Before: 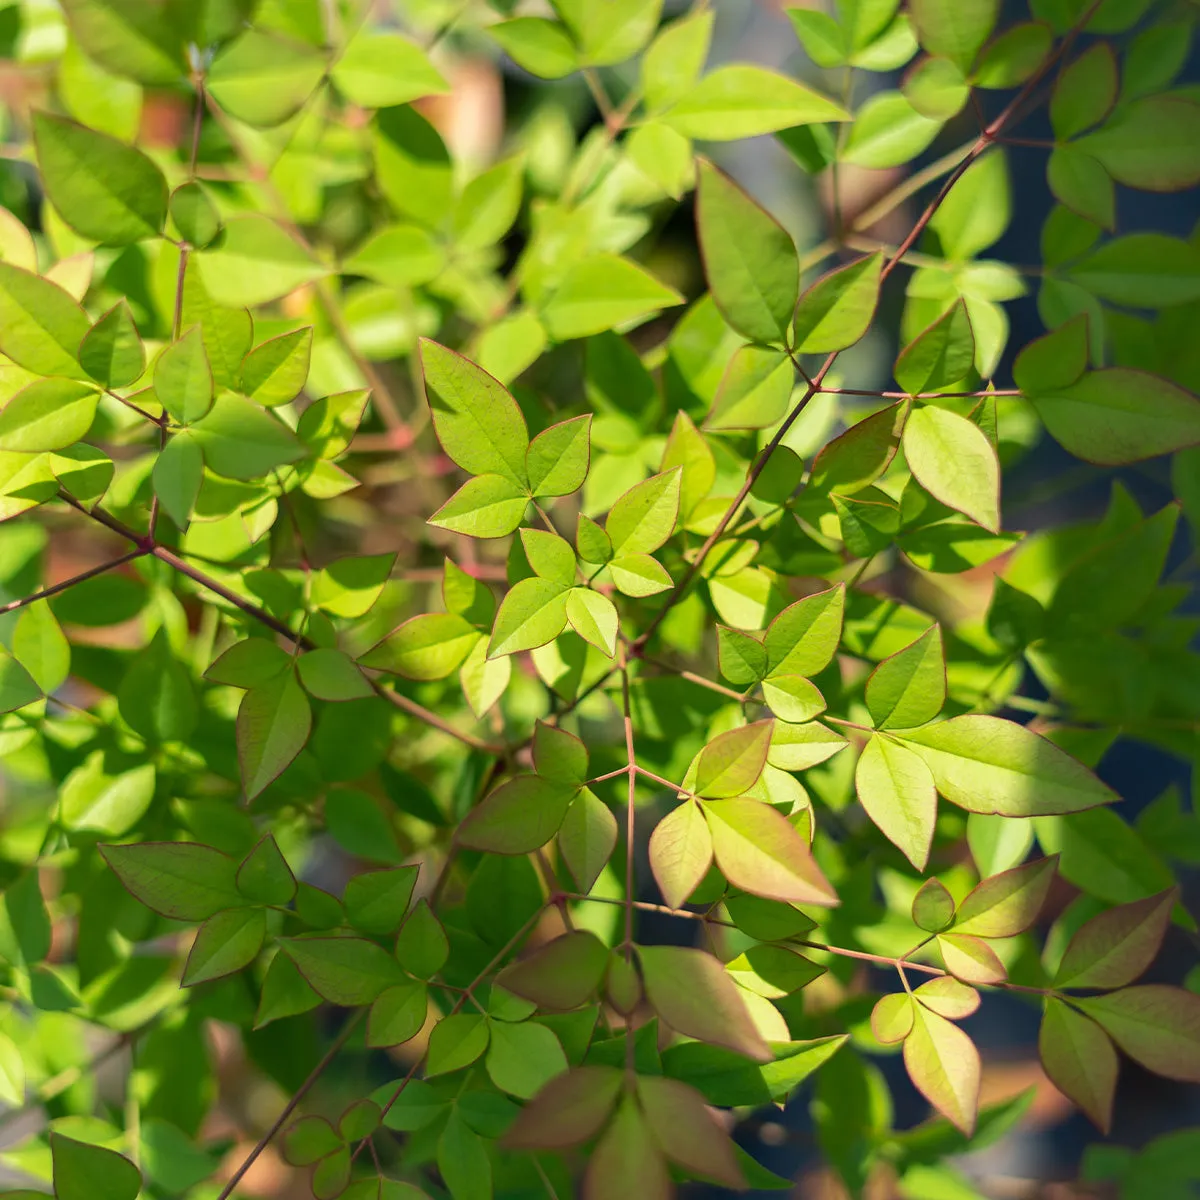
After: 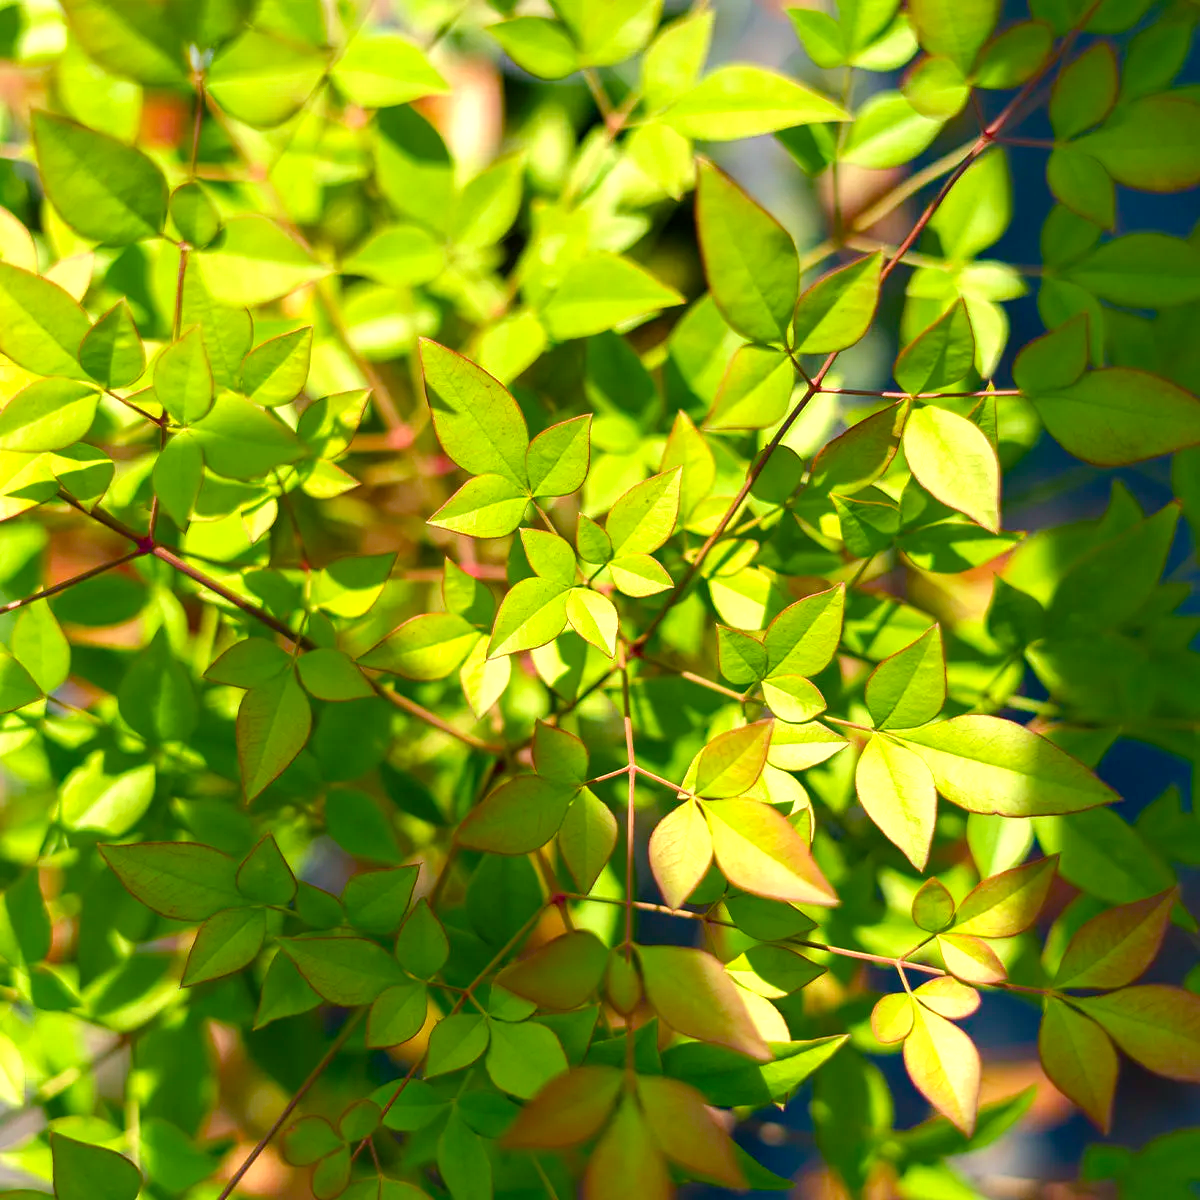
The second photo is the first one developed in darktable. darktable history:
color balance rgb: linear chroma grading › shadows -2.2%, linear chroma grading › highlights -15%, linear chroma grading › global chroma -10%, linear chroma grading › mid-tones -10%, perceptual saturation grading › global saturation 45%, perceptual saturation grading › highlights -50%, perceptual saturation grading › shadows 30%, perceptual brilliance grading › global brilliance 18%, global vibrance 45%
exposure: exposure -0.064 EV, compensate highlight preservation false
